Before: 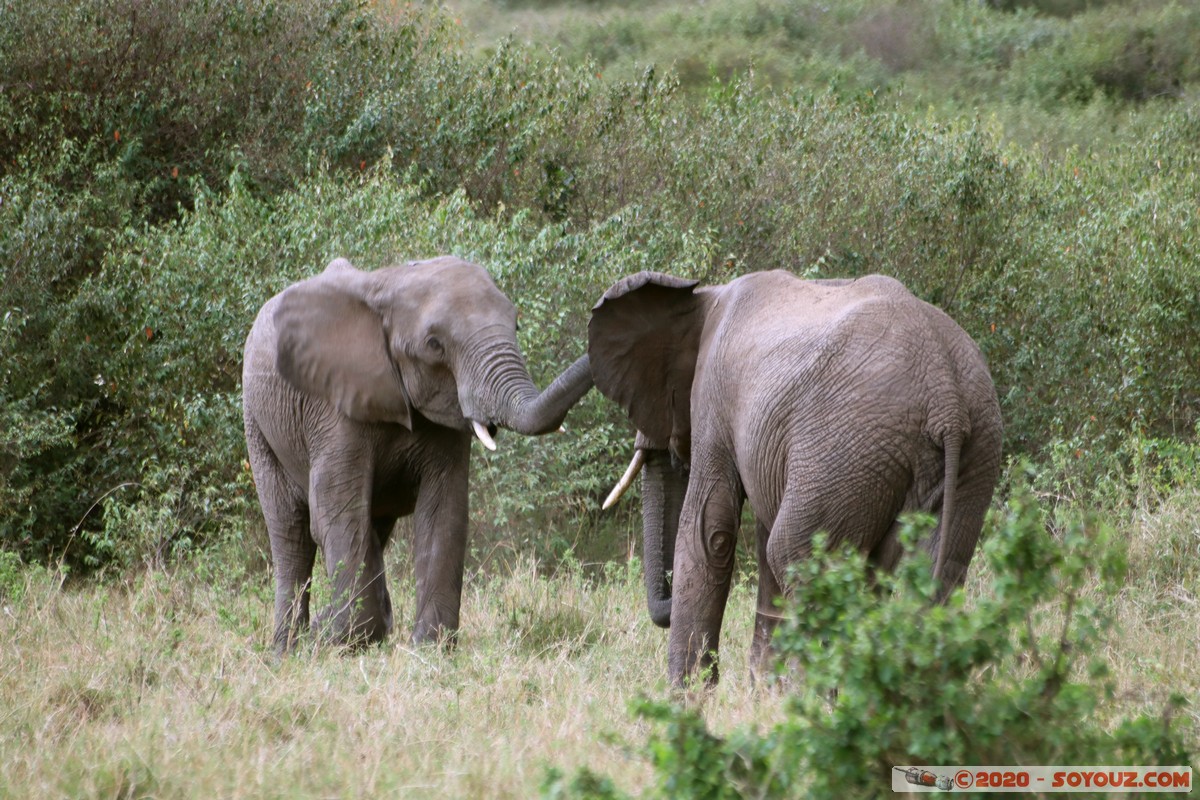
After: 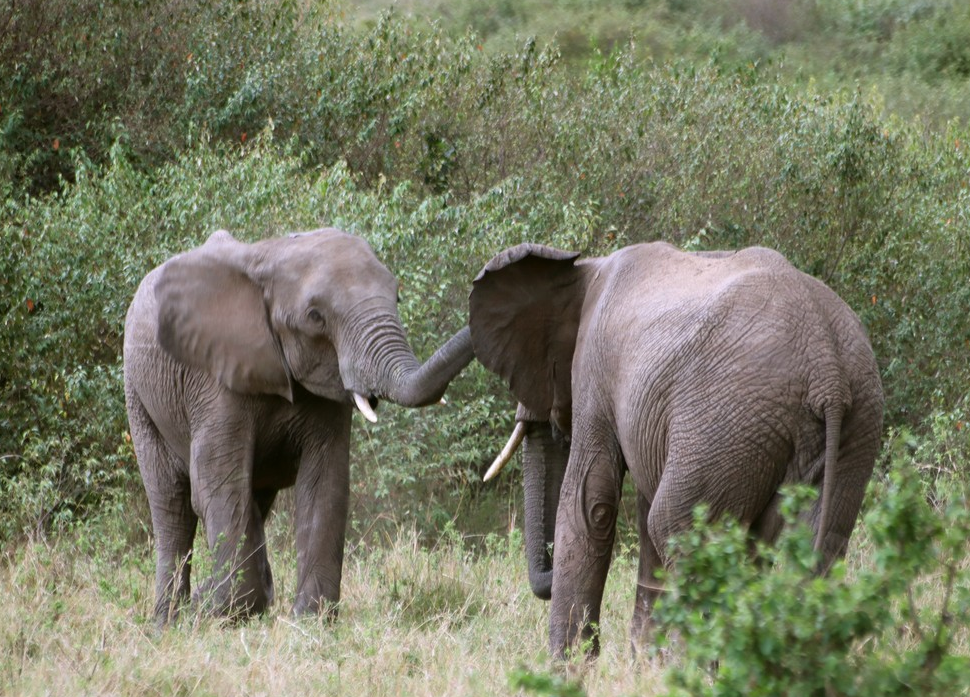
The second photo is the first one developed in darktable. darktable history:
crop: left 9.968%, top 3.52%, right 9.182%, bottom 9.28%
